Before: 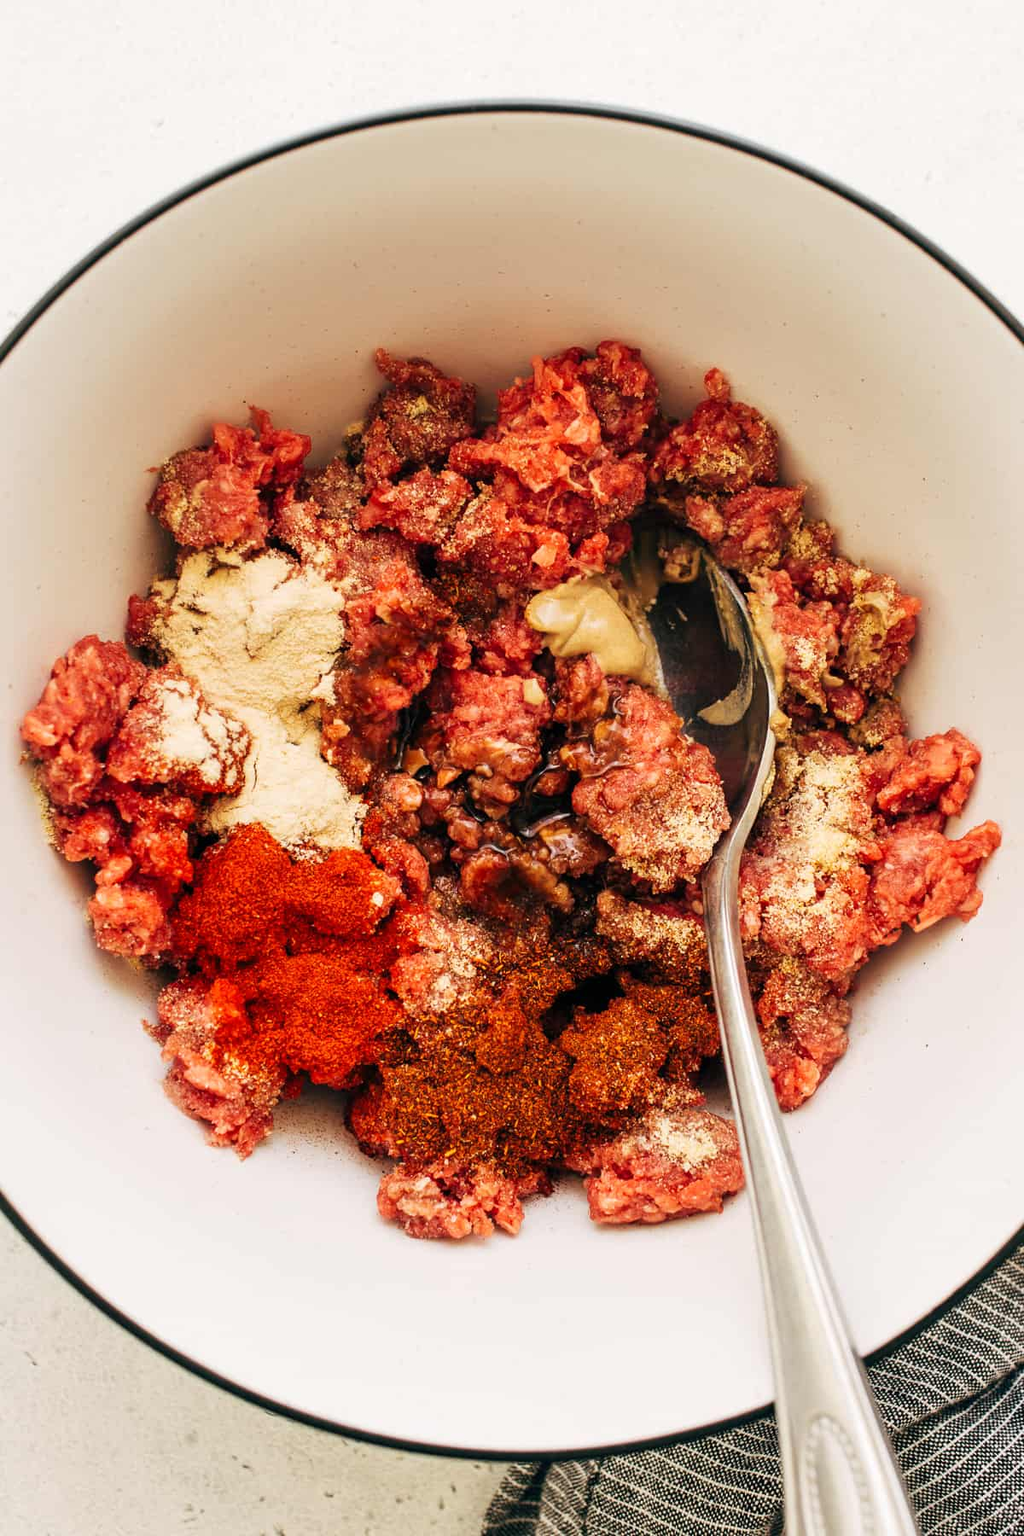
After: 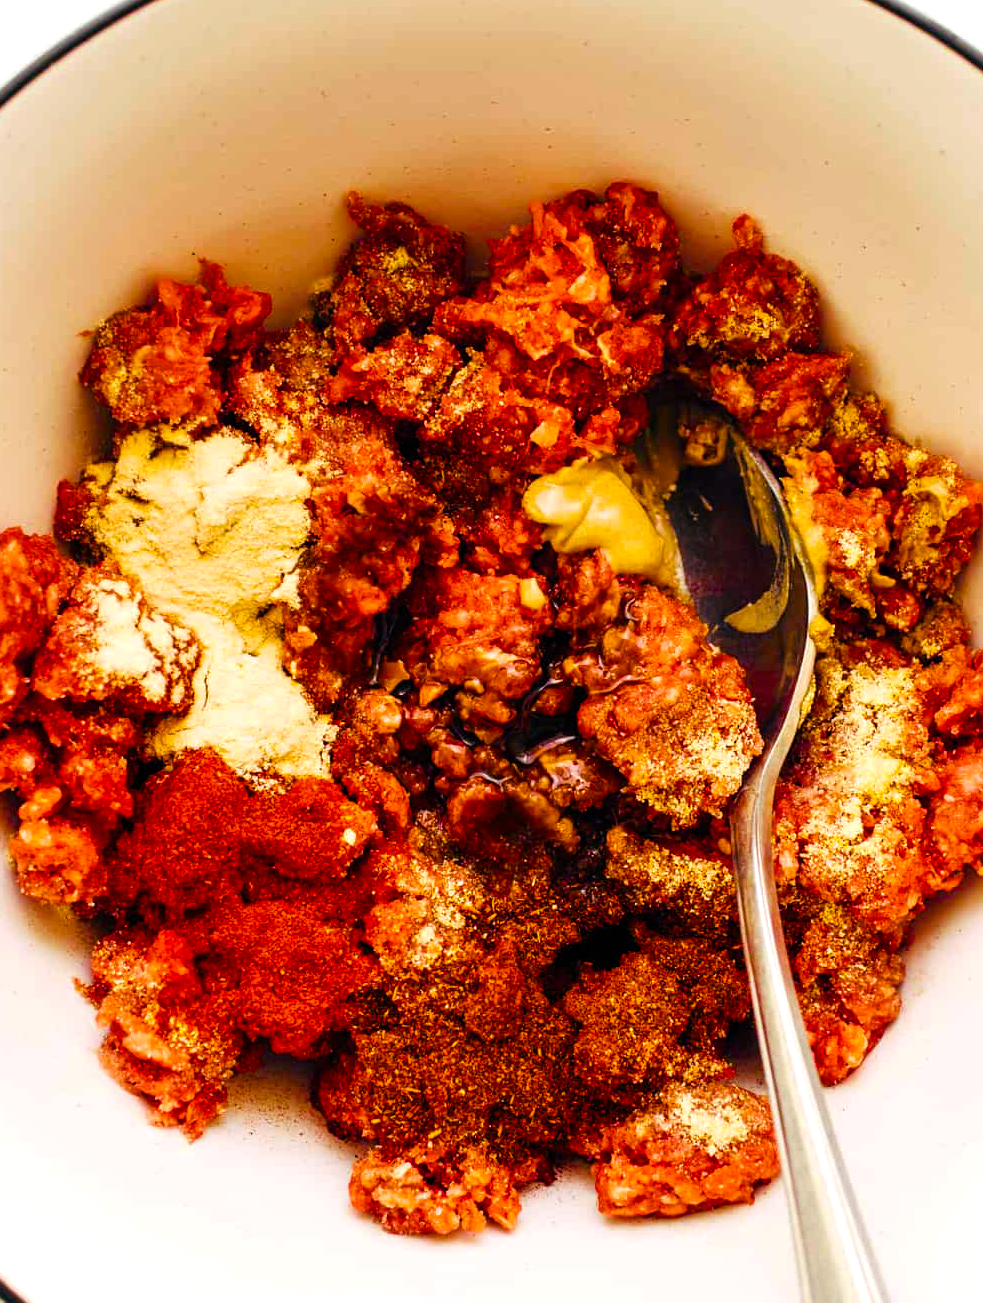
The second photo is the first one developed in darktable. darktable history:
crop: left 7.759%, top 12.098%, right 10.244%, bottom 15.48%
color balance rgb: shadows lift › luminance 0.692%, shadows lift › chroma 6.823%, shadows lift › hue 302.52°, perceptual saturation grading › global saturation 20%, perceptual saturation grading › highlights 2.673%, perceptual saturation grading › shadows 50.063%, global vibrance 35.721%, contrast 10.2%
